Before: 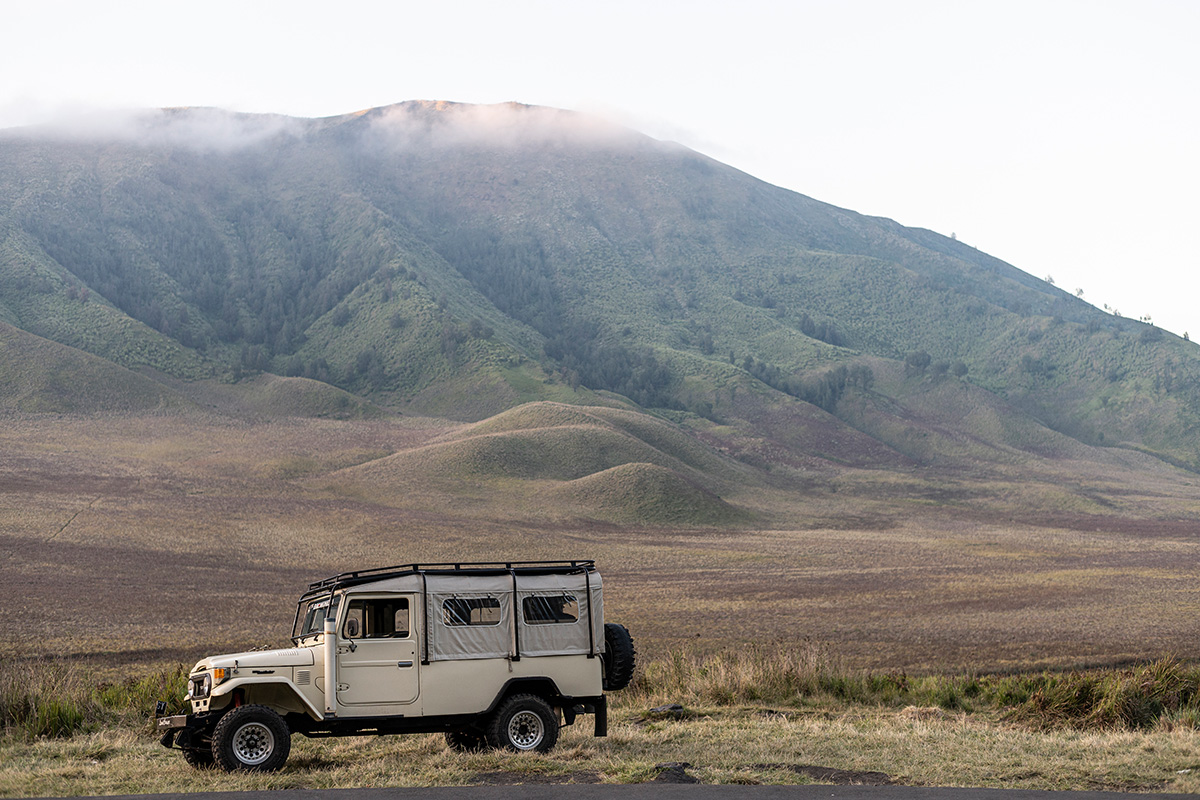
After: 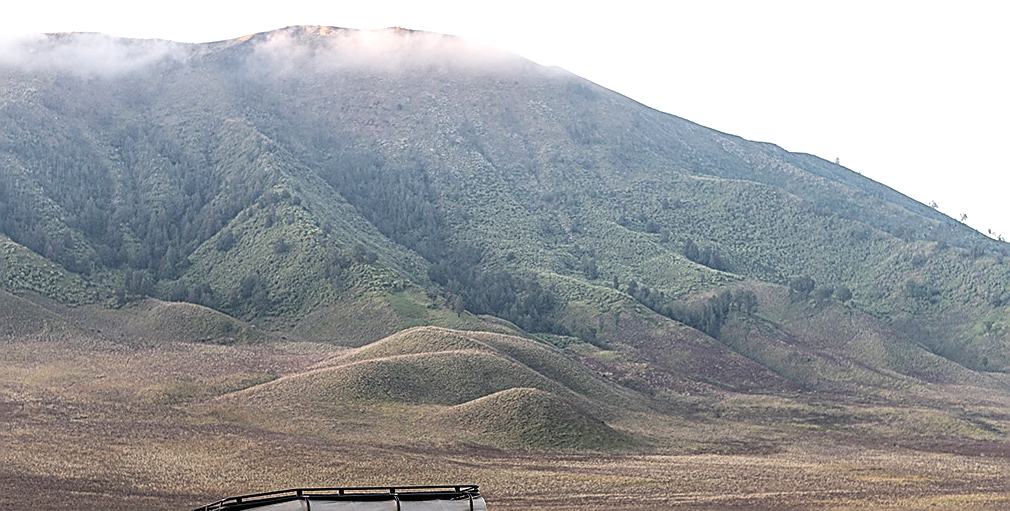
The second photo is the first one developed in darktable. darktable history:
levels: levels [0, 0.476, 0.951]
local contrast: on, module defaults
crop and rotate: left 9.711%, top 9.424%, right 6.046%, bottom 26.609%
sharpen: amount 0.908
